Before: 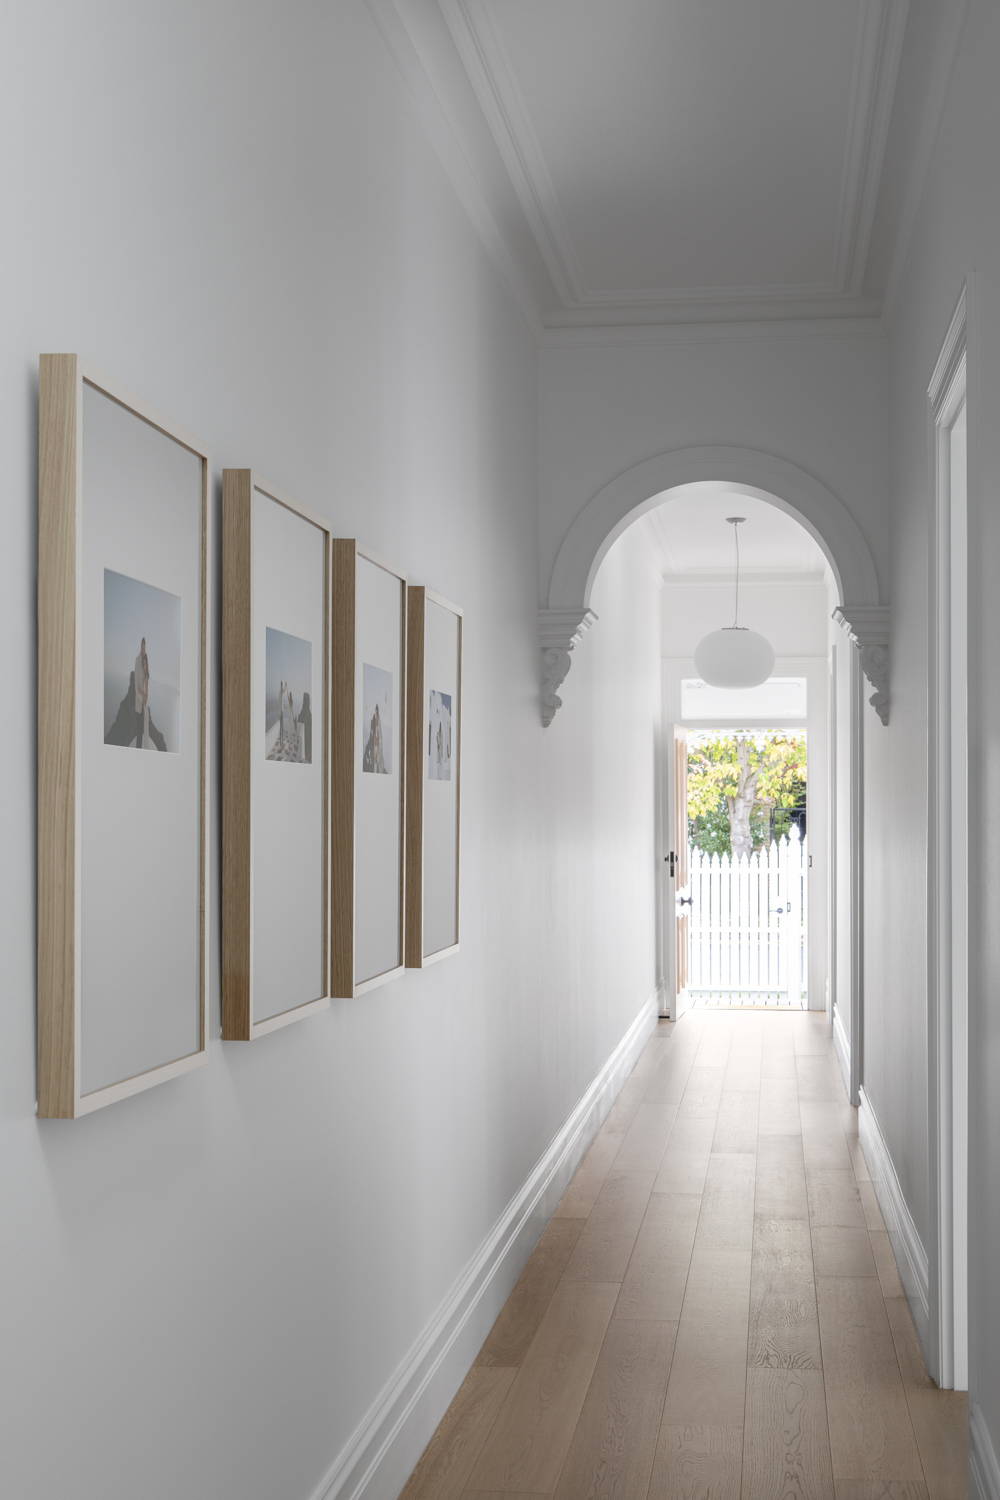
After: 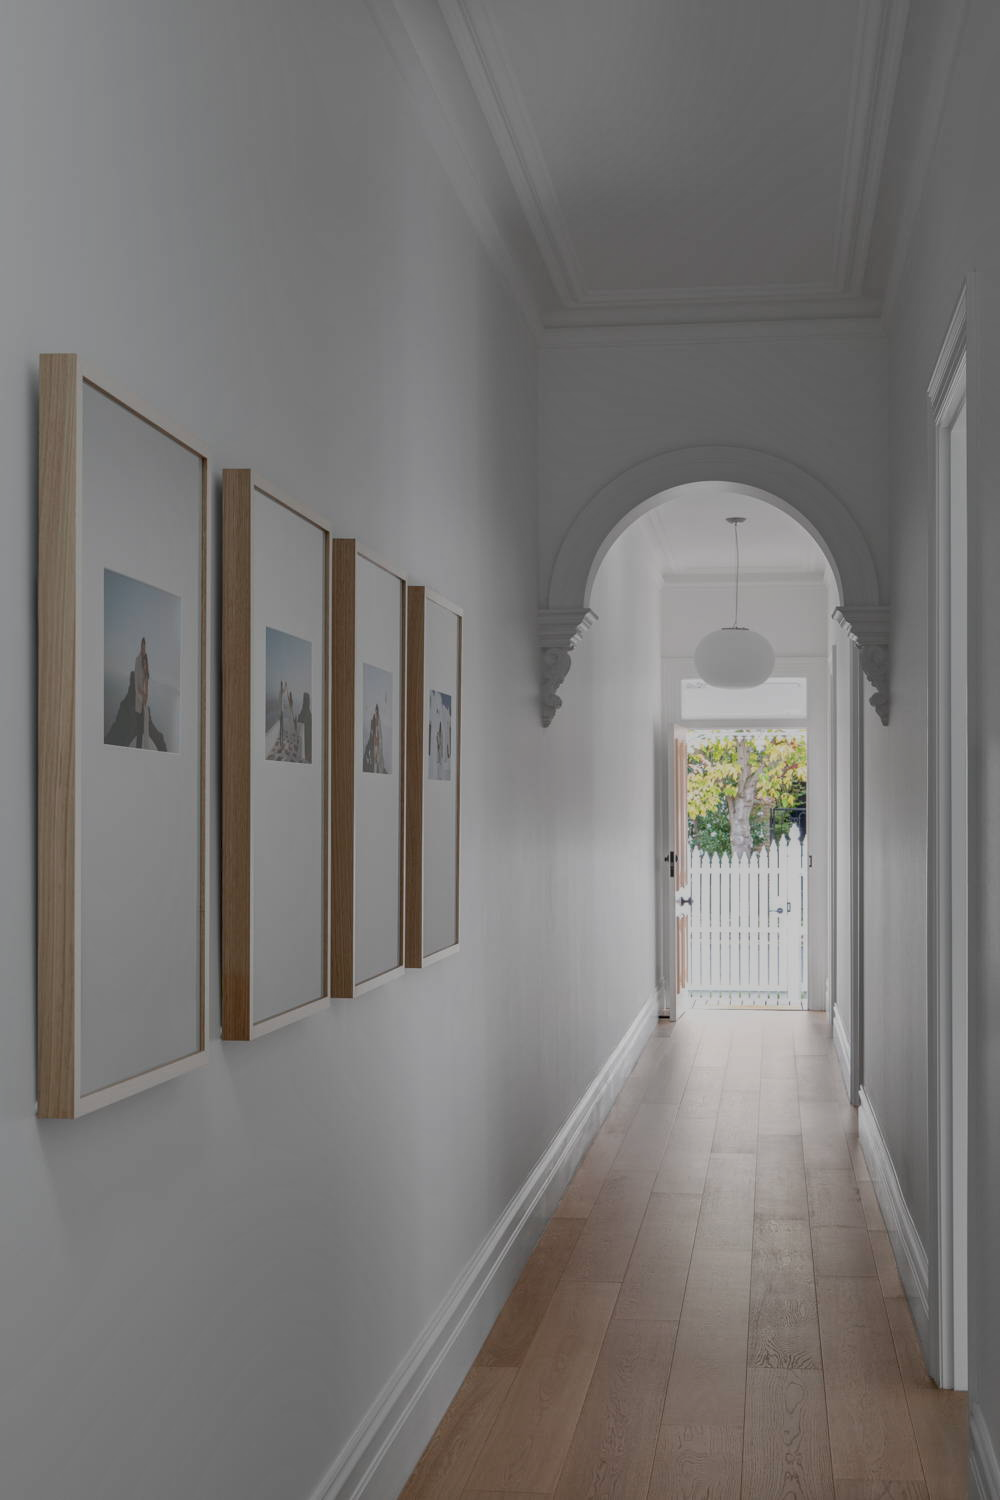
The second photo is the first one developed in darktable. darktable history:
tone equalizer: -8 EV -0.036 EV, -7 EV 0.022 EV, -6 EV -0.007 EV, -5 EV 0.006 EV, -4 EV -0.041 EV, -3 EV -0.232 EV, -2 EV -0.658 EV, -1 EV -0.991 EV, +0 EV -0.949 EV, mask exposure compensation -0.5 EV
local contrast: on, module defaults
